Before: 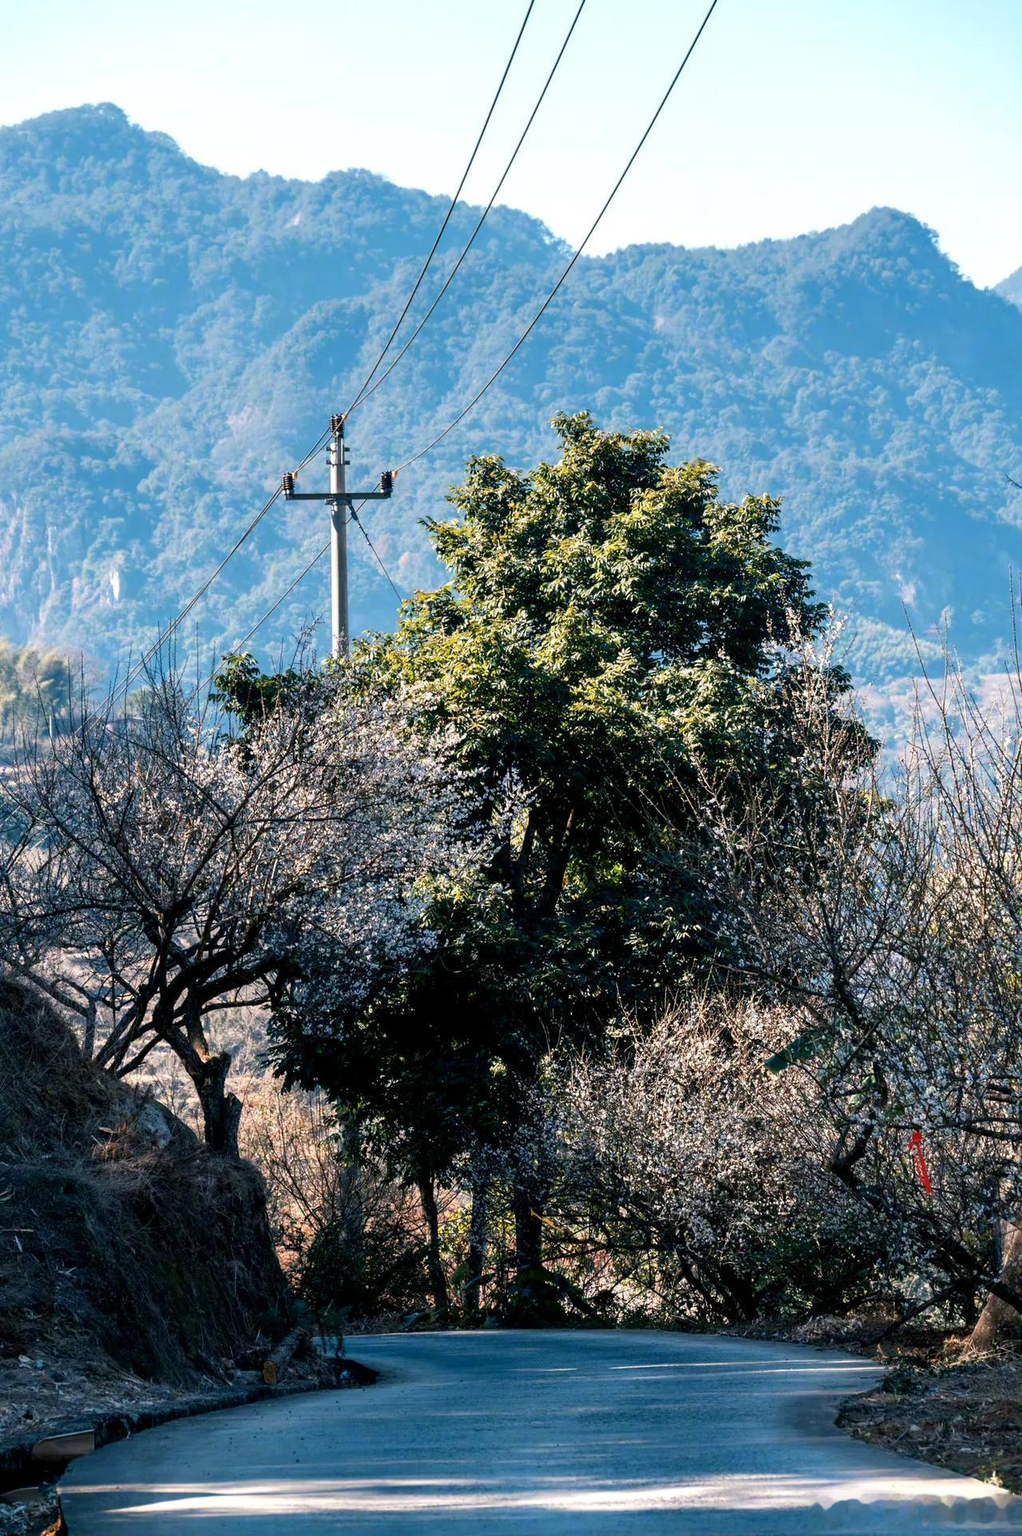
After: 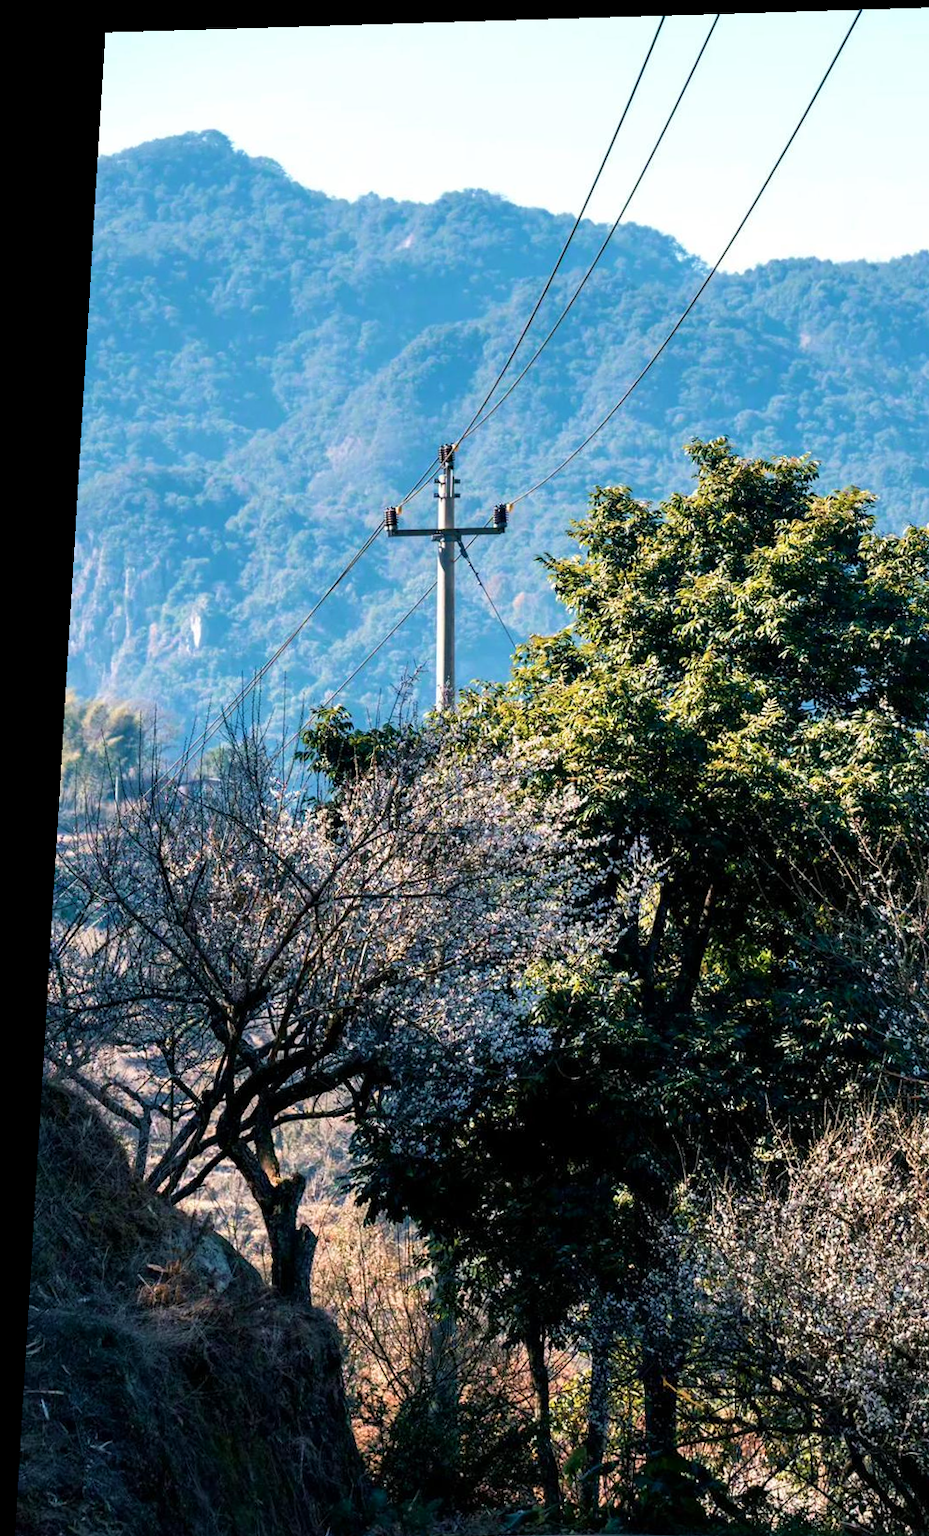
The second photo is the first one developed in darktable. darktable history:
rotate and perspective: rotation 0.128°, lens shift (vertical) -0.181, lens shift (horizontal) -0.044, shear 0.001, automatic cropping off
velvia: strength 30%
crop: right 28.885%, bottom 16.626%
